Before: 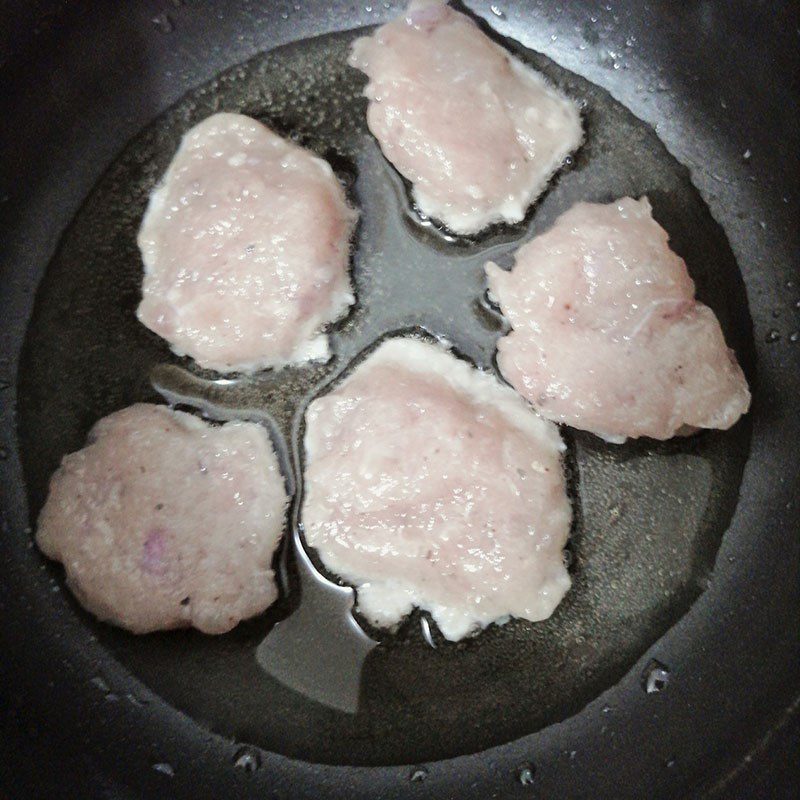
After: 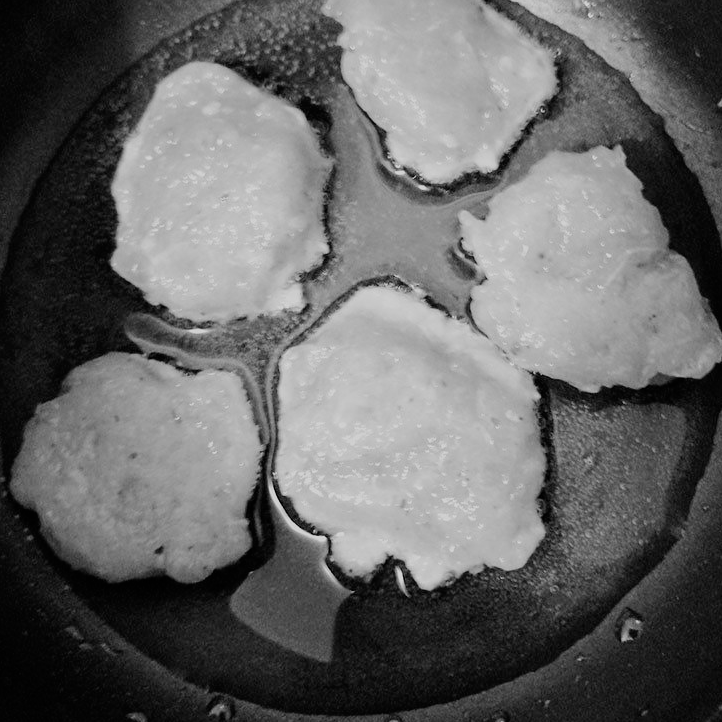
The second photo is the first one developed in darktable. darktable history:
filmic rgb: black relative exposure -7.65 EV, white relative exposure 4.56 EV, hardness 3.61
crop: left 3.305%, top 6.436%, right 6.389%, bottom 3.258%
monochrome: on, module defaults
